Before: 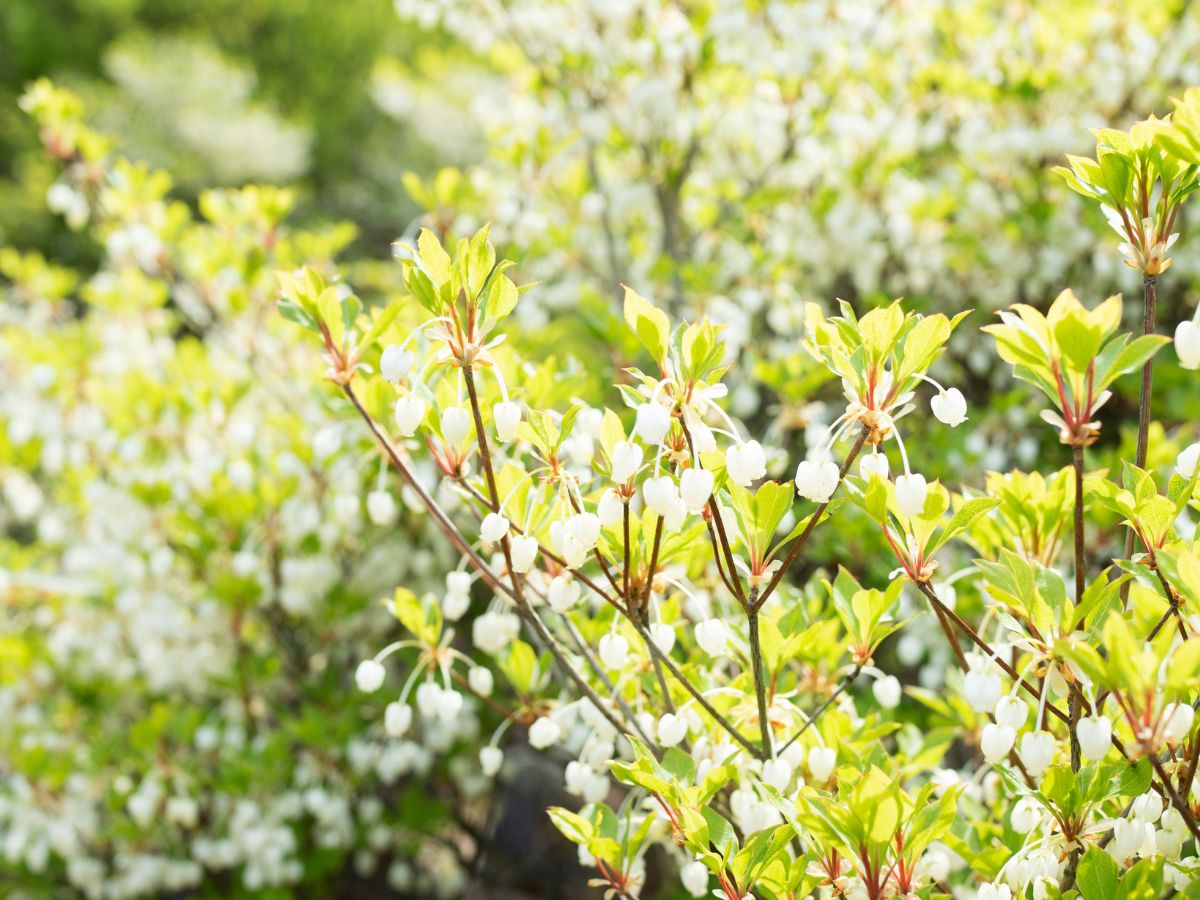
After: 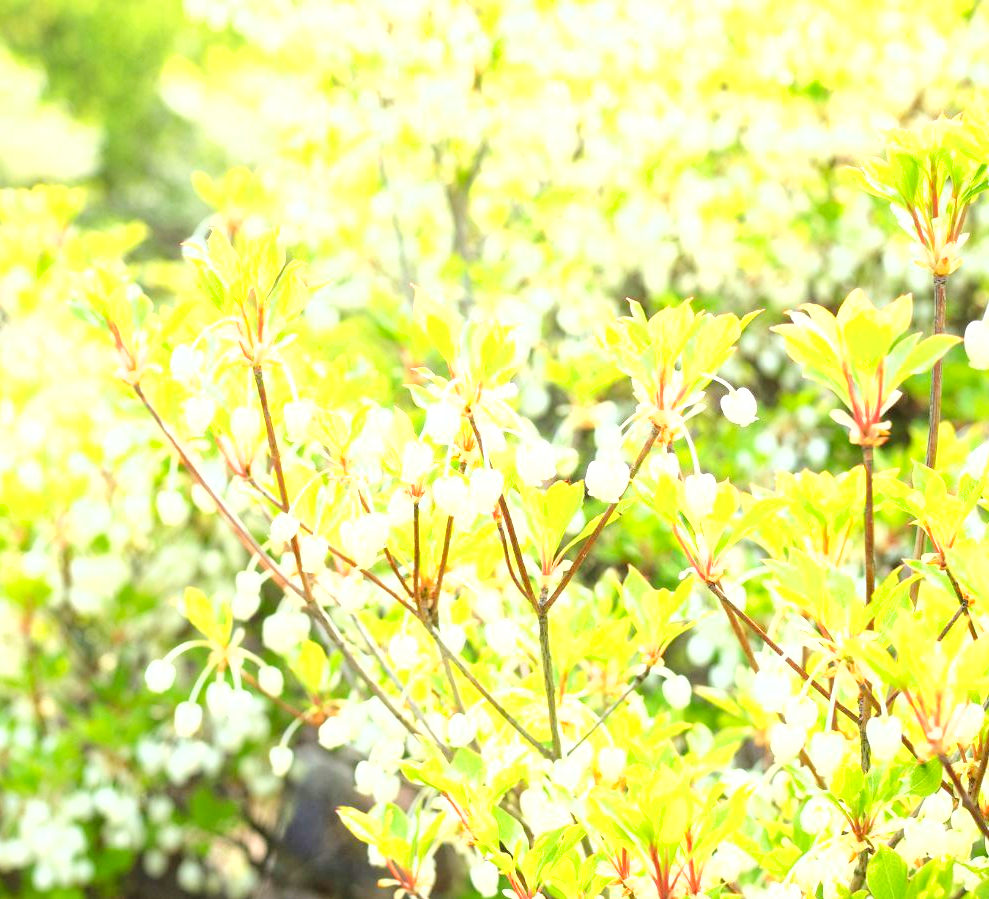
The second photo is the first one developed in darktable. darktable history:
shadows and highlights: radius 125.46, shadows 21.19, highlights -21.19, low approximation 0.01
tone curve: curves: ch0 [(0, 0) (0.07, 0.057) (0.15, 0.177) (0.352, 0.445) (0.59, 0.703) (0.857, 0.908) (1, 1)], color space Lab, linked channels, preserve colors none
crop: left 17.582%, bottom 0.031%
exposure: black level correction 0, exposure 1.1 EV, compensate highlight preservation false
